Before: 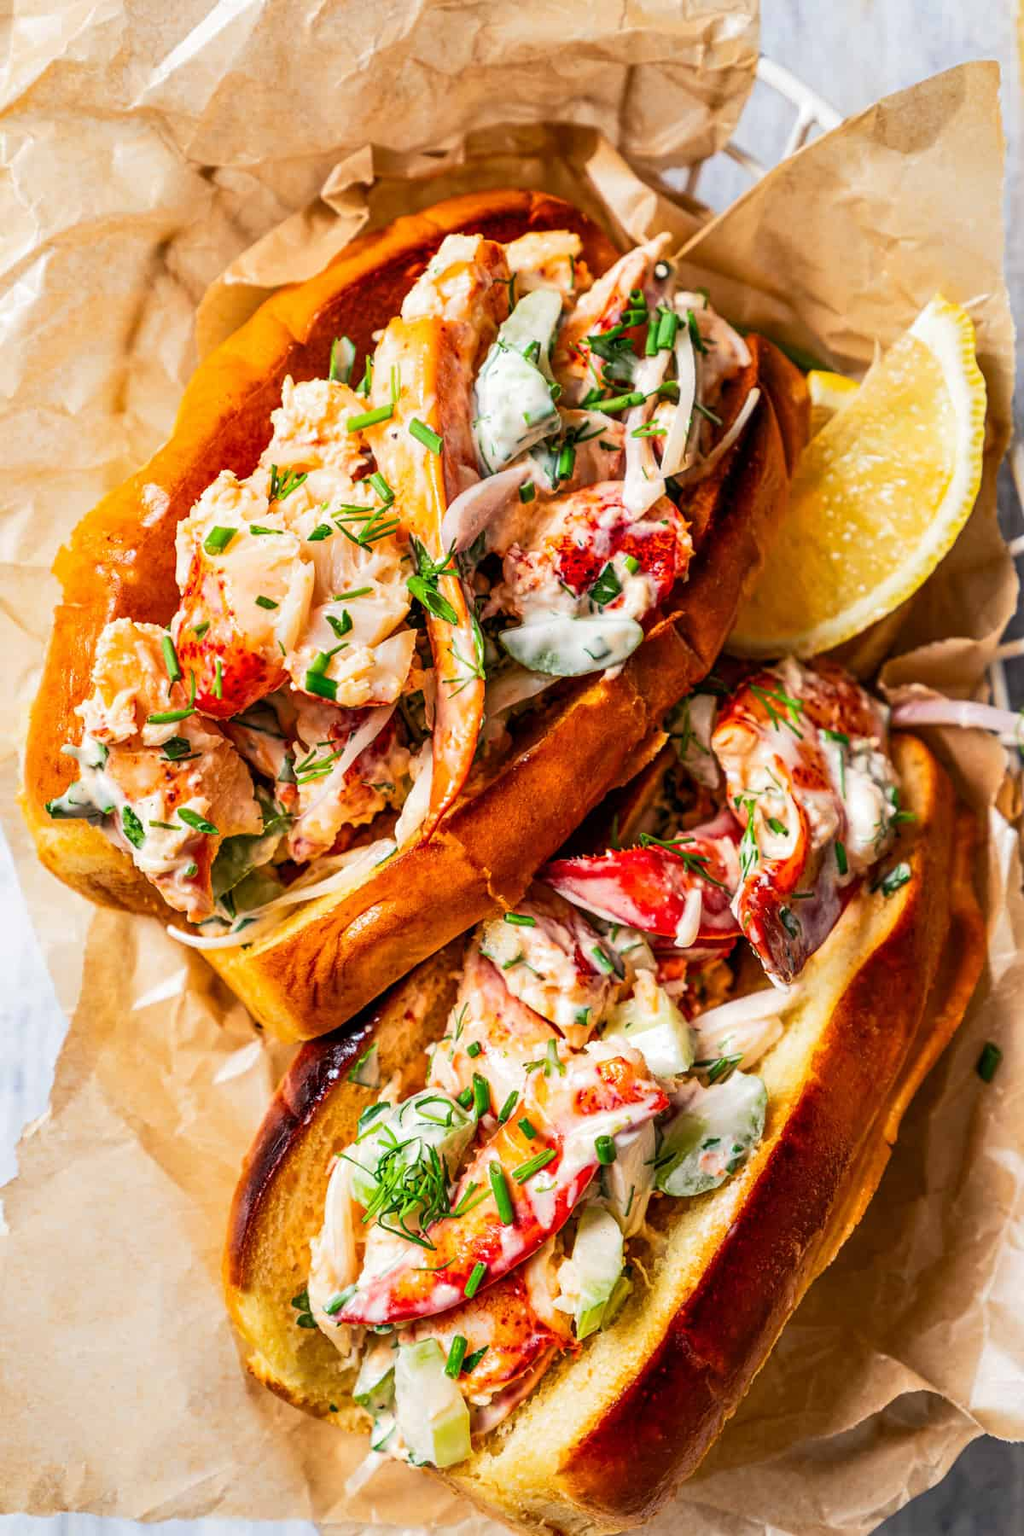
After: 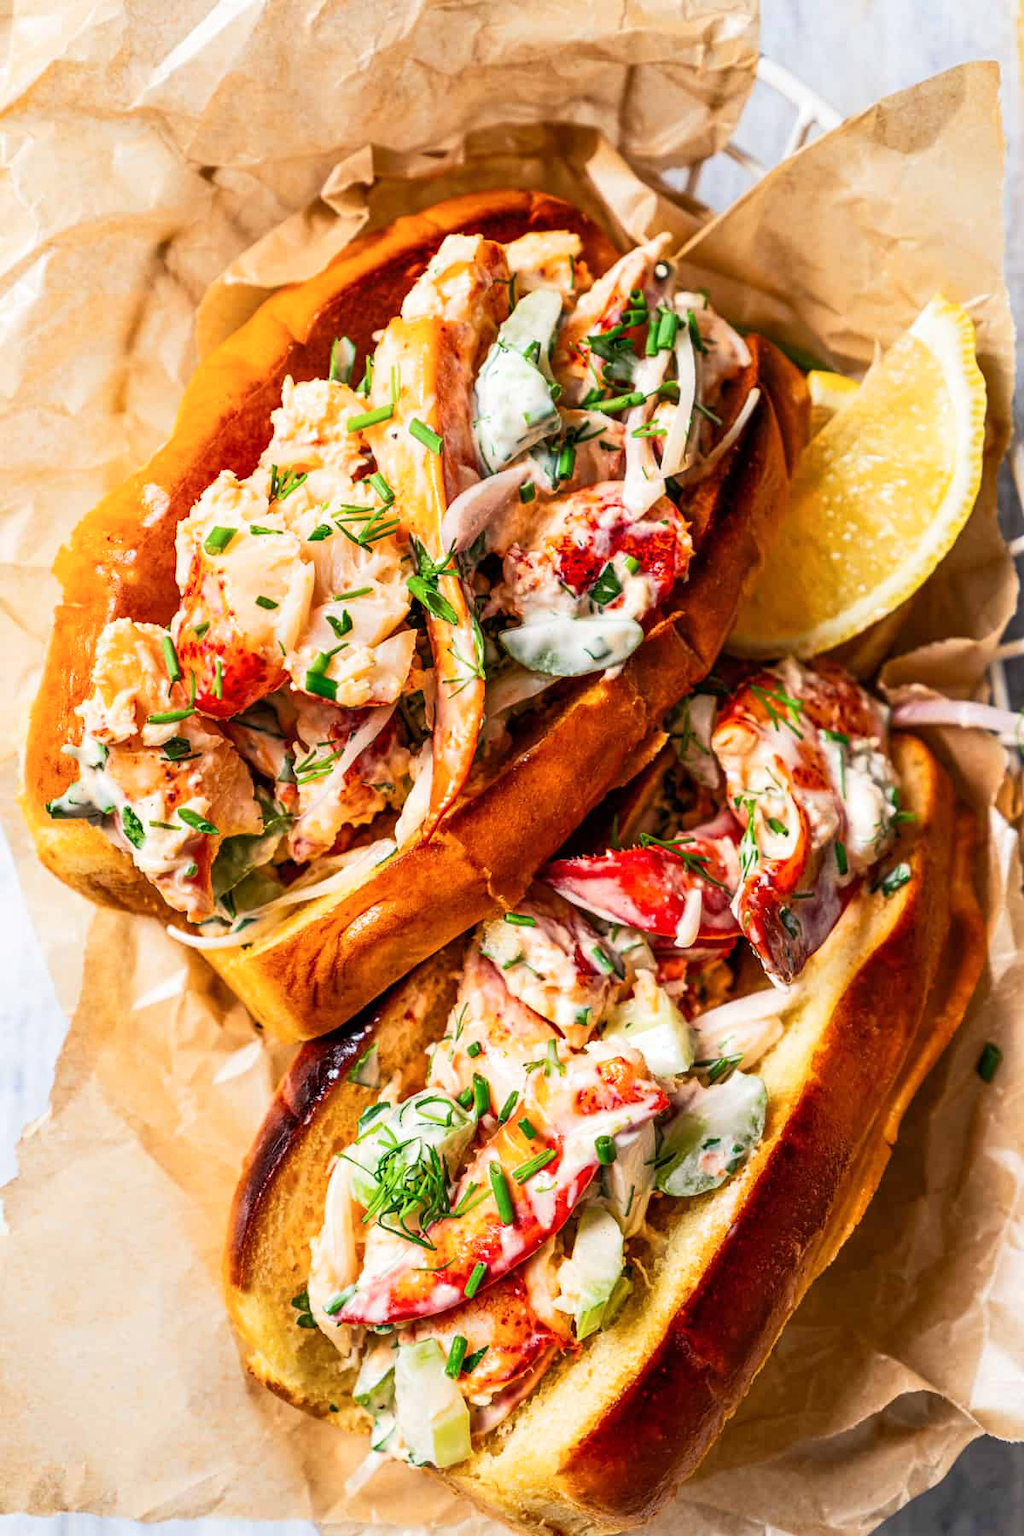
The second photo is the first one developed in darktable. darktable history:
shadows and highlights: shadows 1.8, highlights 41.61
